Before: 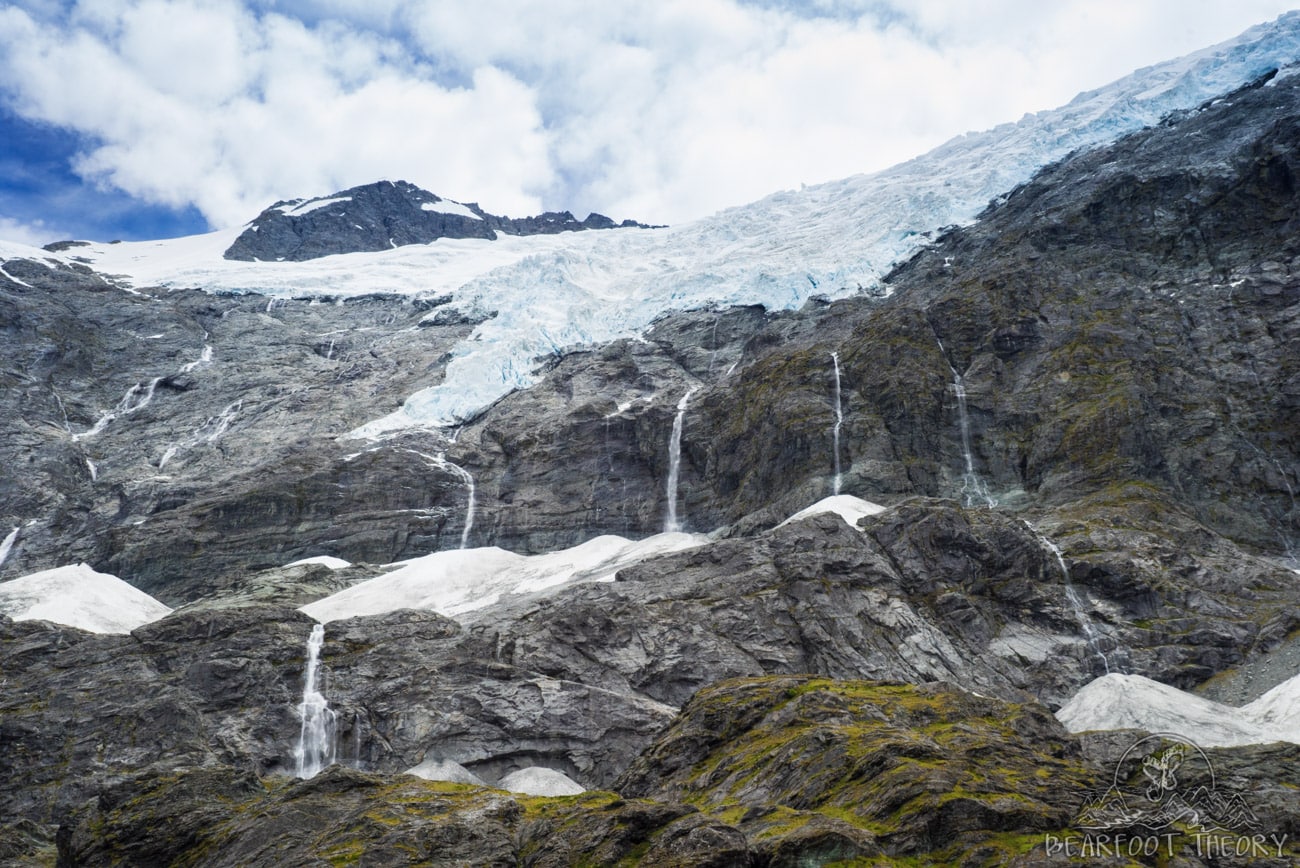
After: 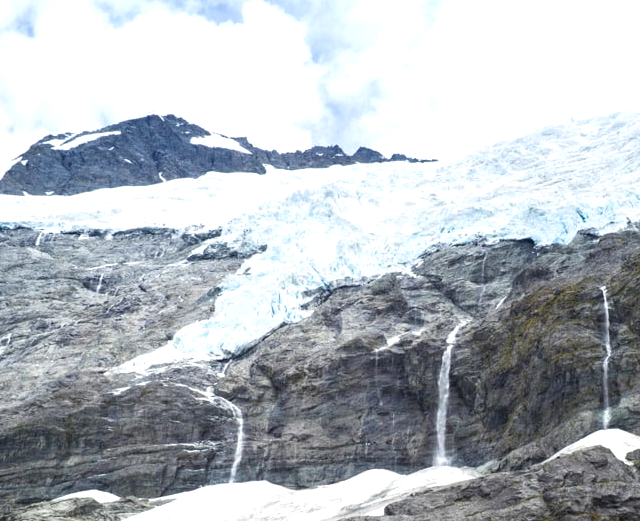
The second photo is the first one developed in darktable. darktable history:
crop: left 17.835%, top 7.675%, right 32.881%, bottom 32.213%
exposure: black level correction 0.001, exposure 0.5 EV, compensate exposure bias true, compensate highlight preservation false
